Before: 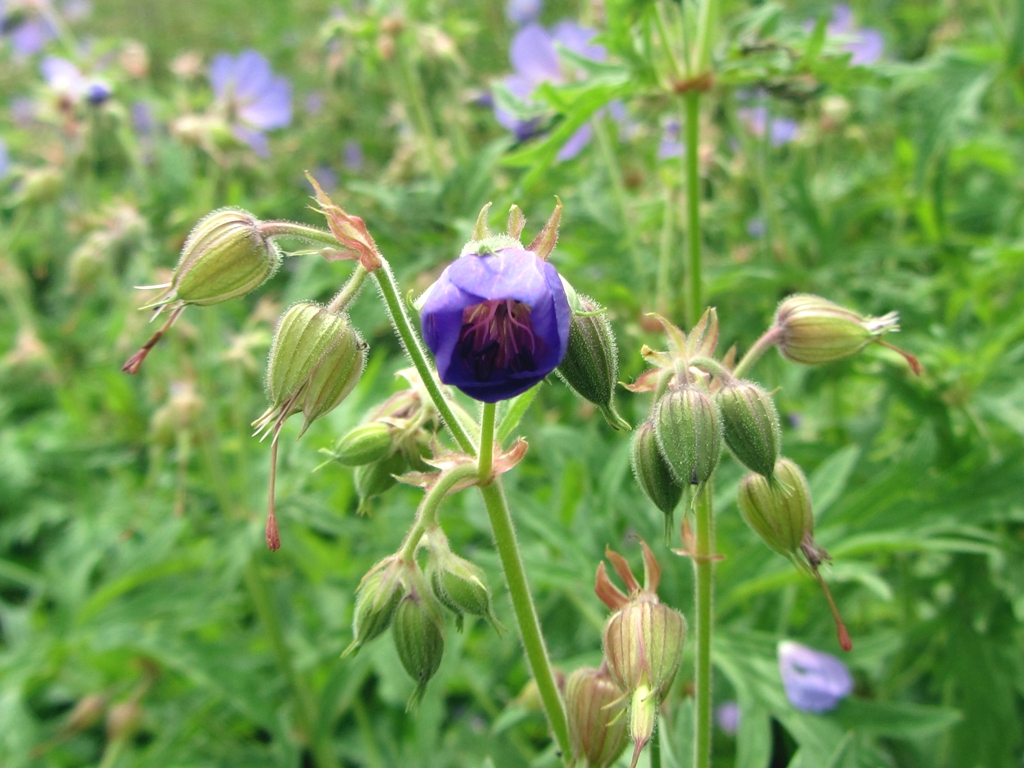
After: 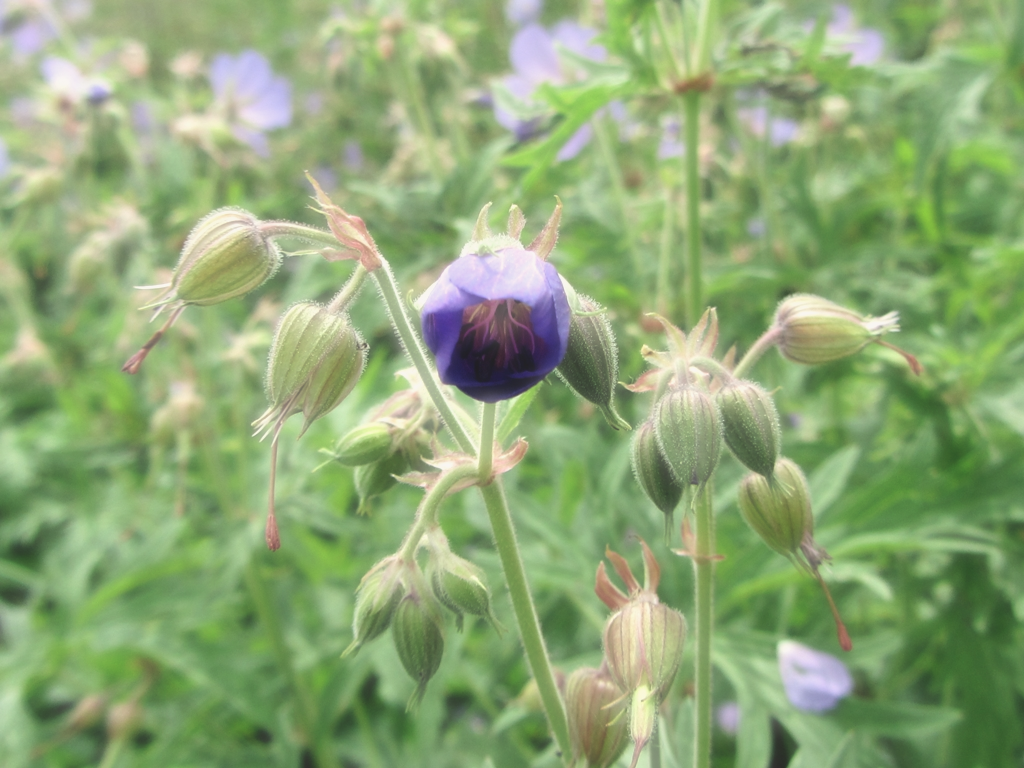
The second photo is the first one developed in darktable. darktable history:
haze removal: strength -0.9, distance 0.225, compatibility mode true, adaptive false
